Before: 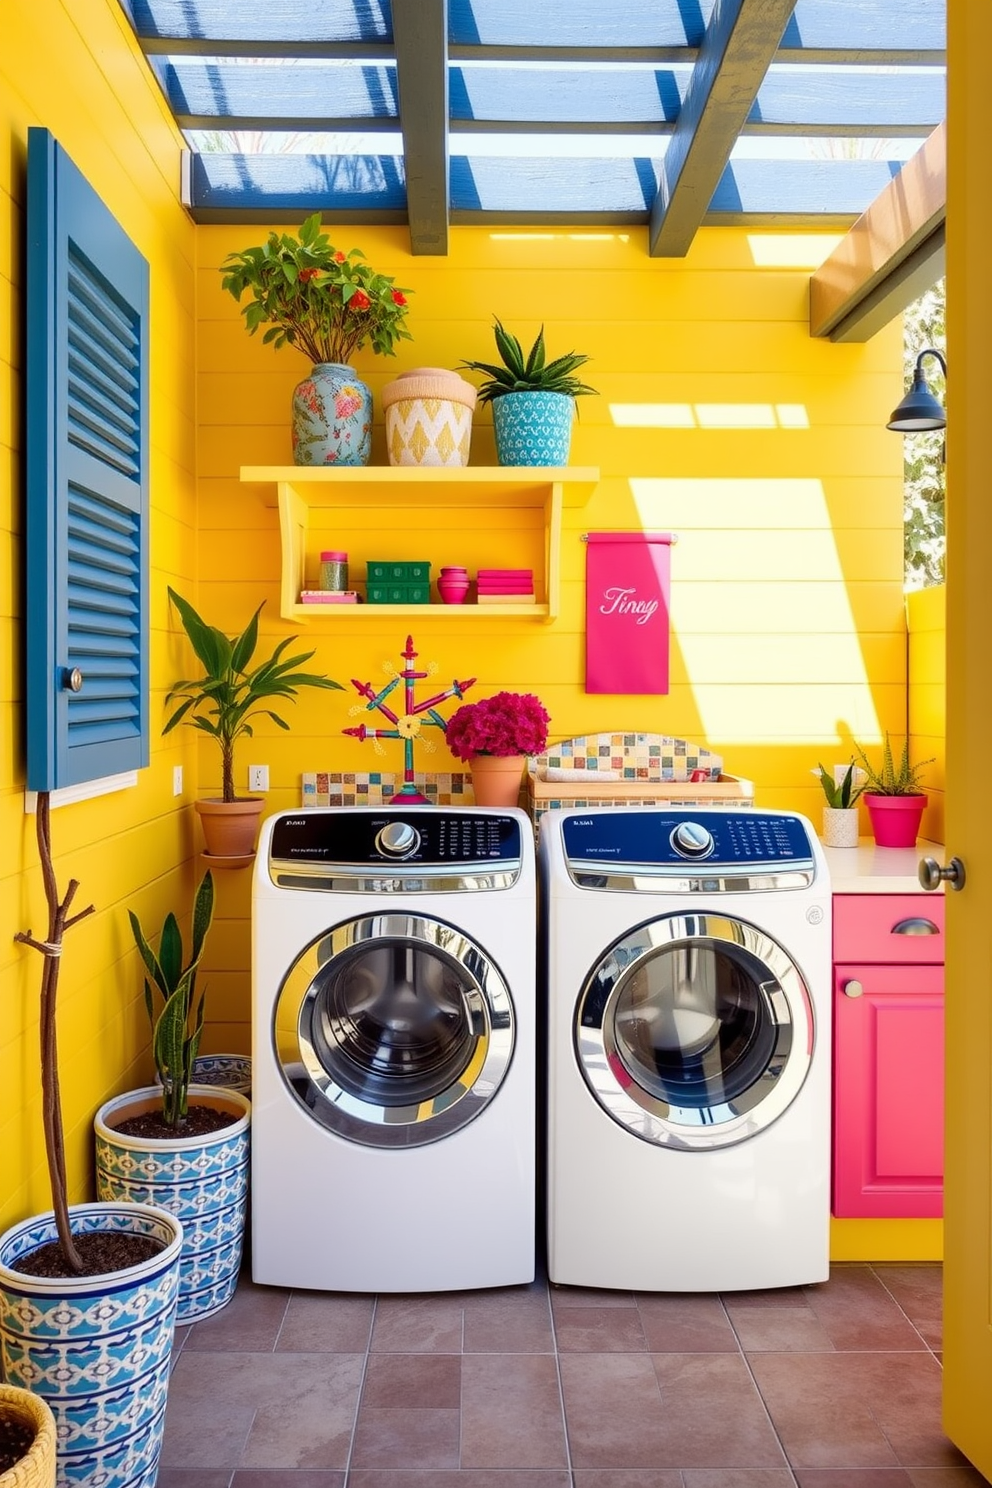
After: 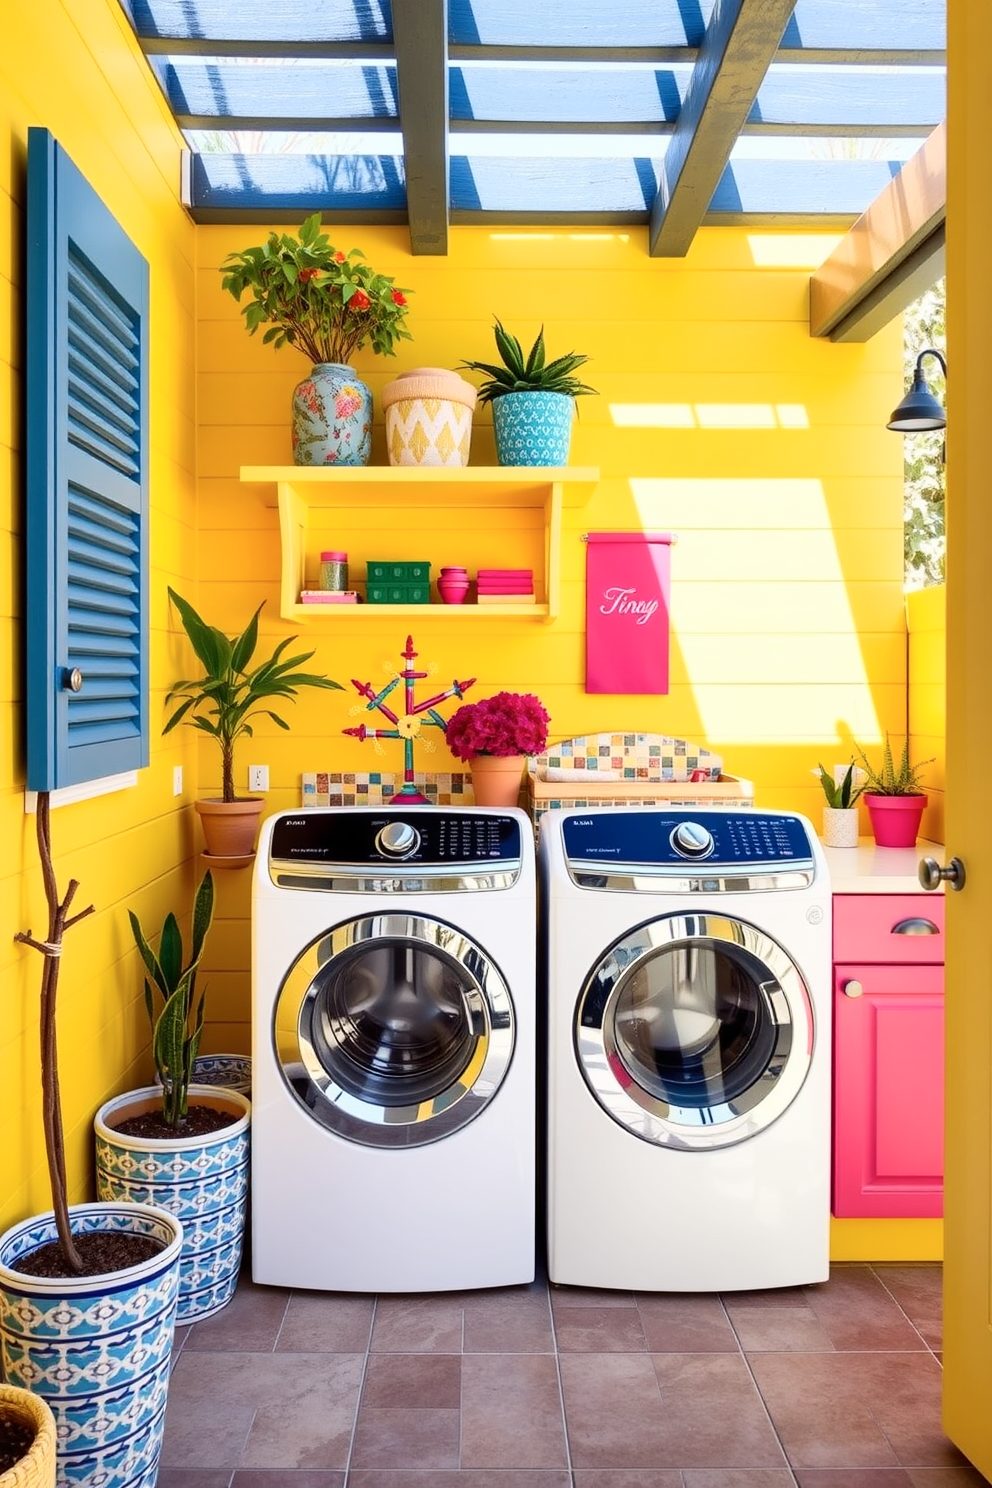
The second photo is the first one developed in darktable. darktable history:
tone equalizer: on, module defaults
white balance: emerald 1
contrast brightness saturation: contrast 0.15, brightness 0.05
